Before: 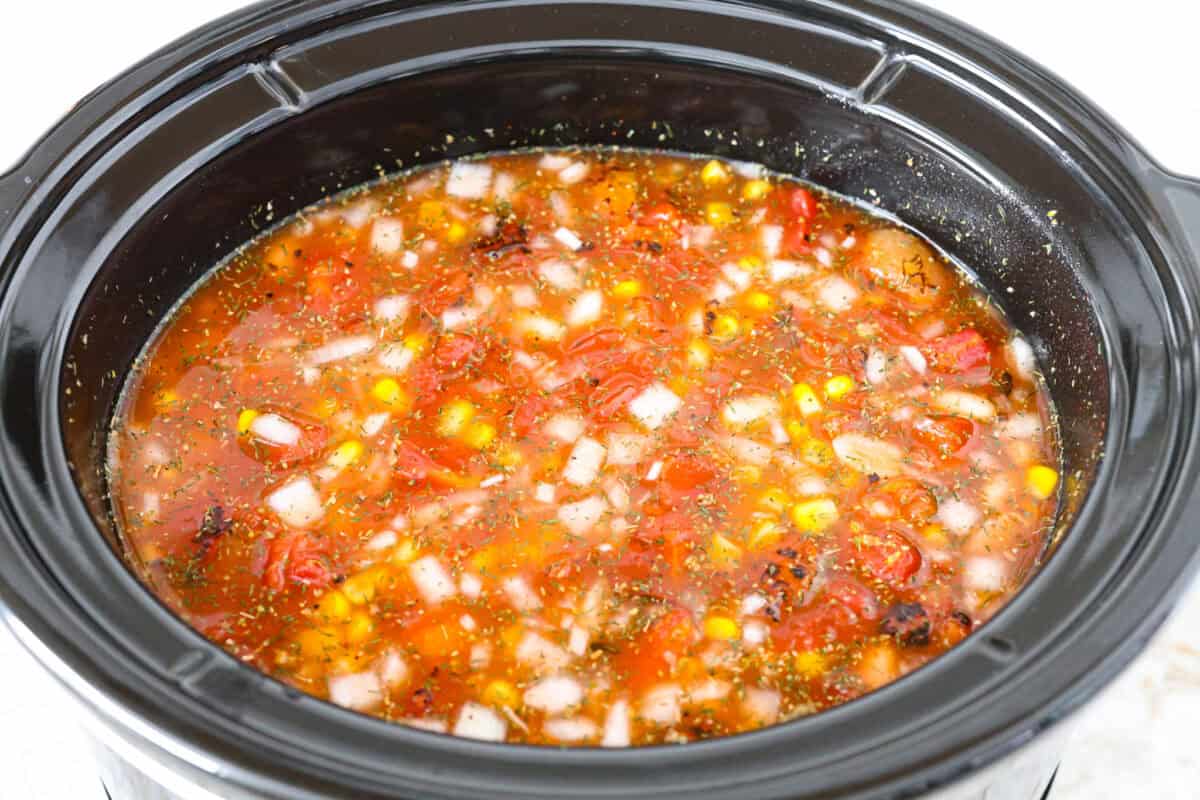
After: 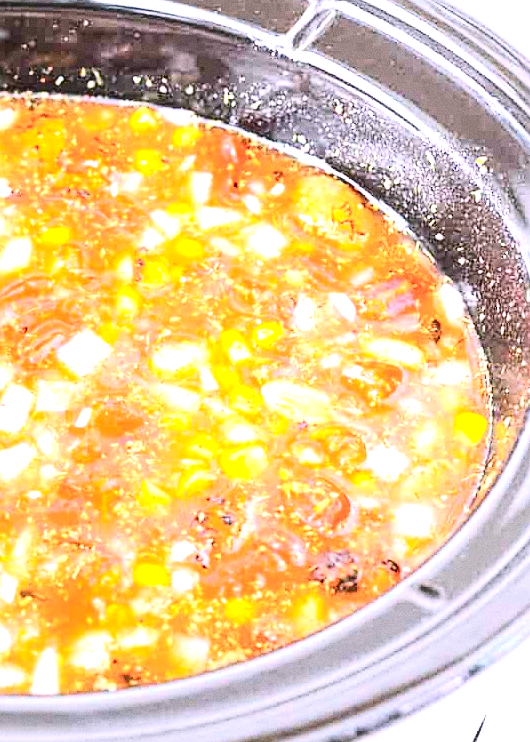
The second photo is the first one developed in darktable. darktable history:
exposure: black level correction 0, exposure 1.55 EV, compensate exposure bias true, compensate highlight preservation false
crop: left 47.628%, top 6.643%, right 7.874%
tone curve: curves: ch0 [(0, 0) (0.003, 0.001) (0.011, 0.004) (0.025, 0.009) (0.044, 0.016) (0.069, 0.025) (0.1, 0.036) (0.136, 0.059) (0.177, 0.103) (0.224, 0.175) (0.277, 0.274) (0.335, 0.395) (0.399, 0.52) (0.468, 0.635) (0.543, 0.733) (0.623, 0.817) (0.709, 0.888) (0.801, 0.93) (0.898, 0.964) (1, 1)], color space Lab, independent channels, preserve colors none
local contrast: on, module defaults
grain: coarseness 0.09 ISO
sharpen: on, module defaults
tone equalizer: on, module defaults
white balance: red 1.066, blue 1.119
